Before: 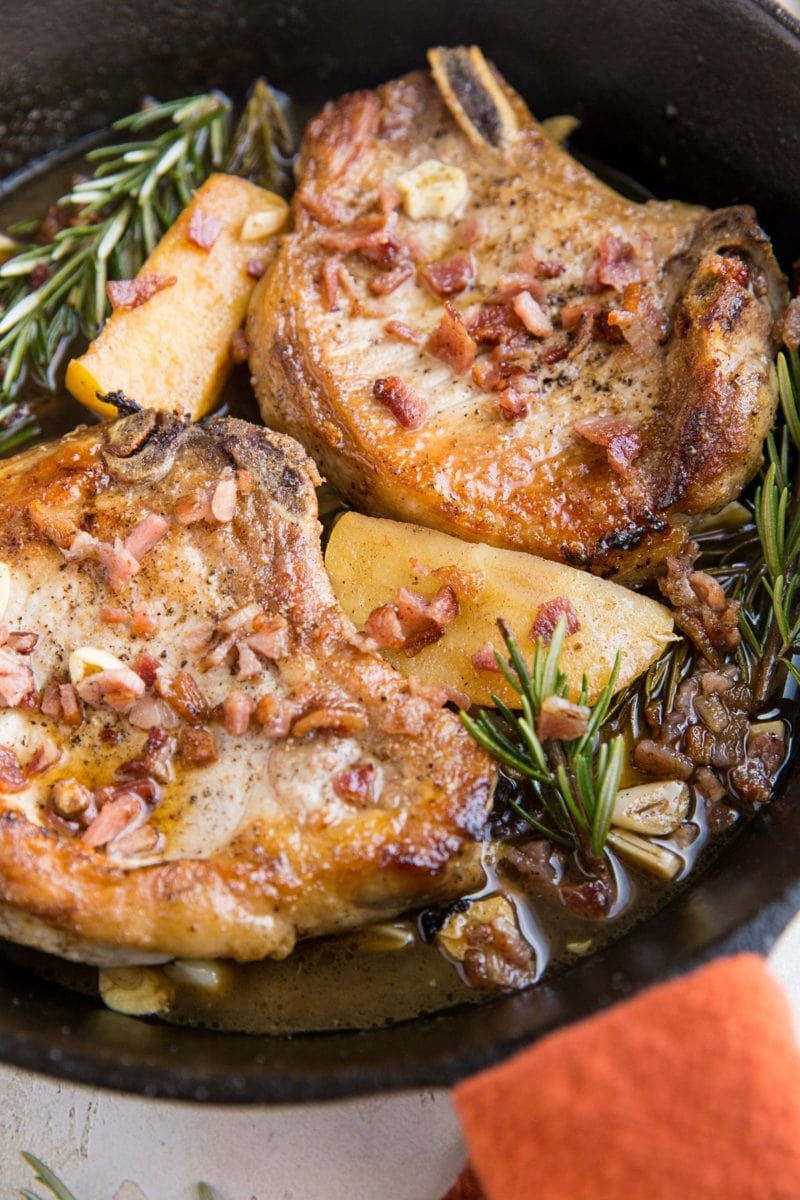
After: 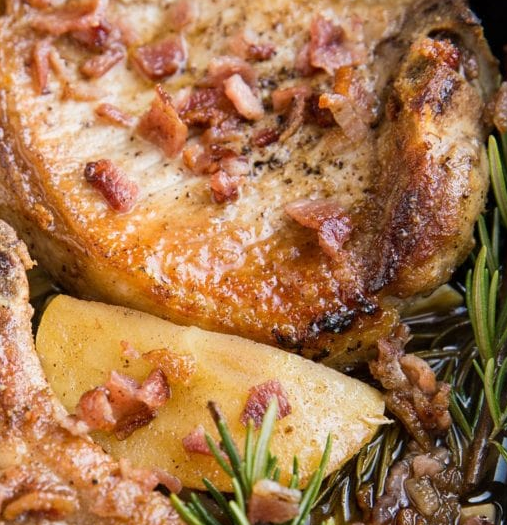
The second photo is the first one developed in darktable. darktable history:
crop: left 36.204%, top 18.114%, right 0.391%, bottom 38.084%
